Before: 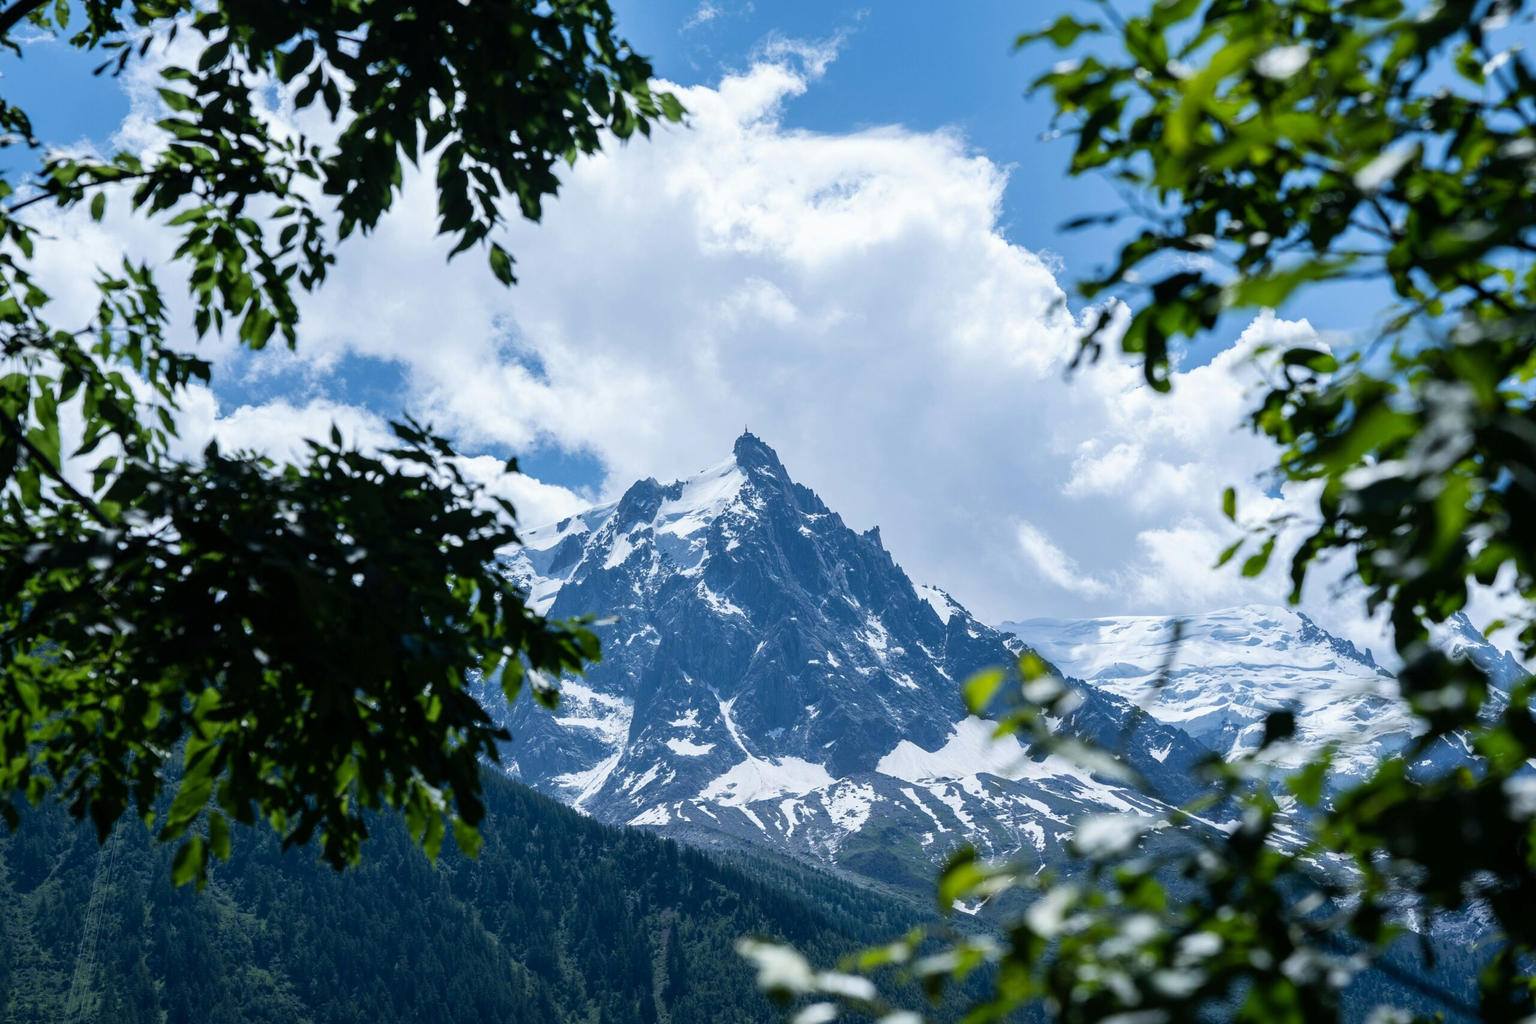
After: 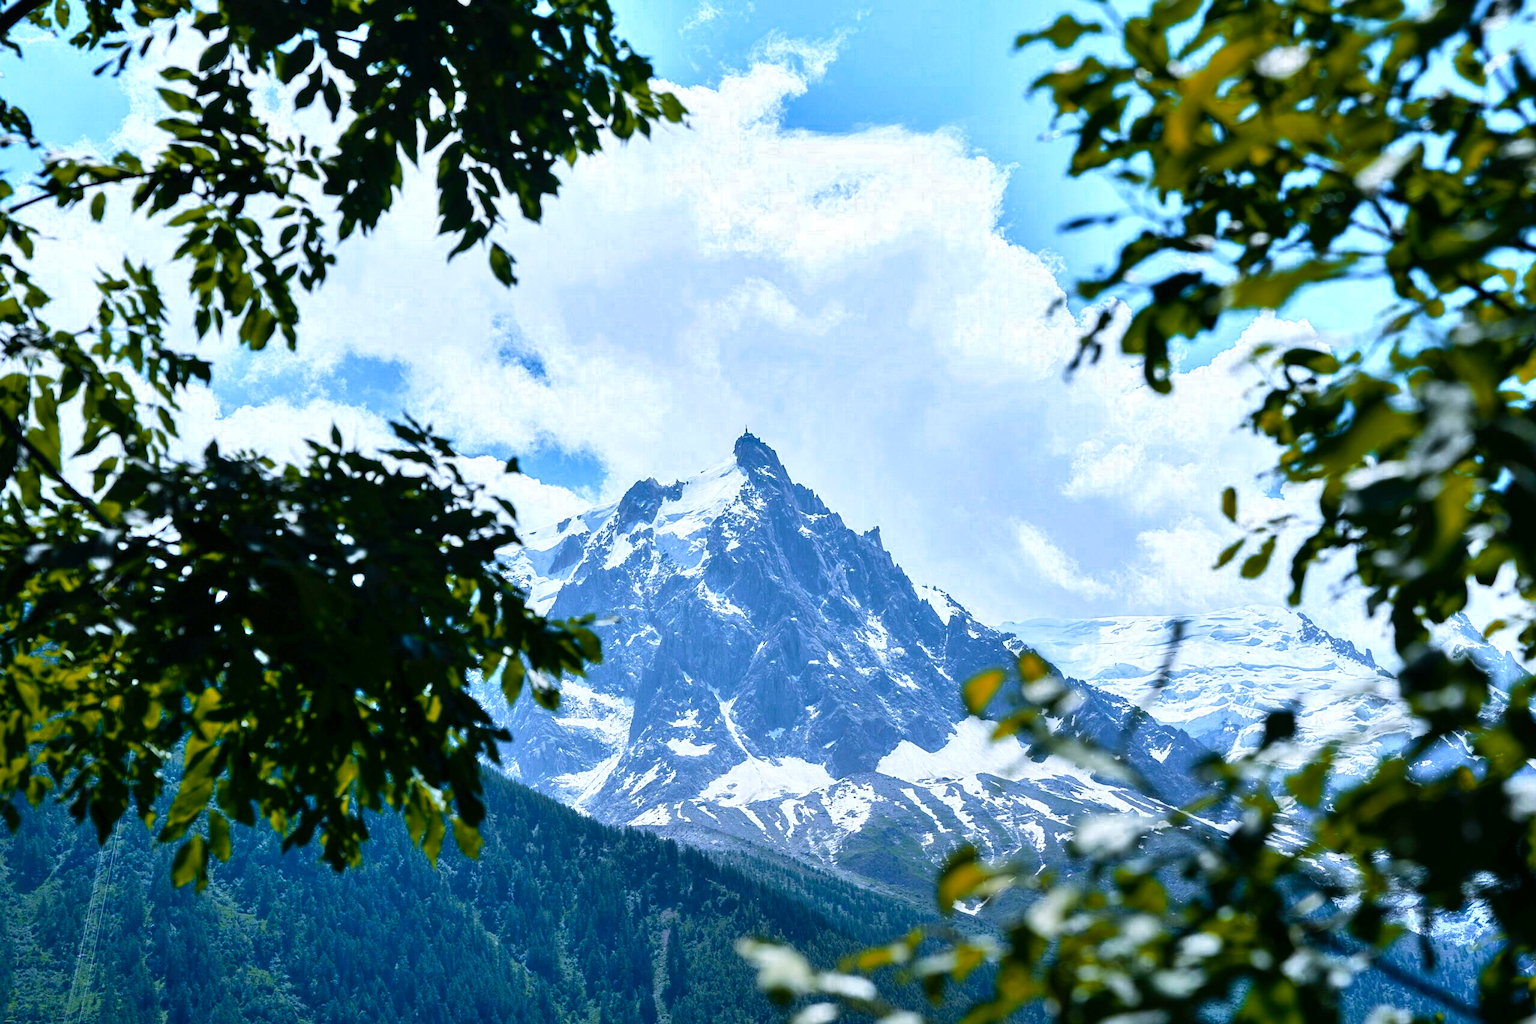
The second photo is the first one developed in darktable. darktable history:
shadows and highlights: white point adjustment 0.05, highlights color adjustment 55.9%, soften with gaussian
color zones: curves: ch0 [(0.473, 0.374) (0.742, 0.784)]; ch1 [(0.354, 0.737) (0.742, 0.705)]; ch2 [(0.318, 0.421) (0.758, 0.532)]
